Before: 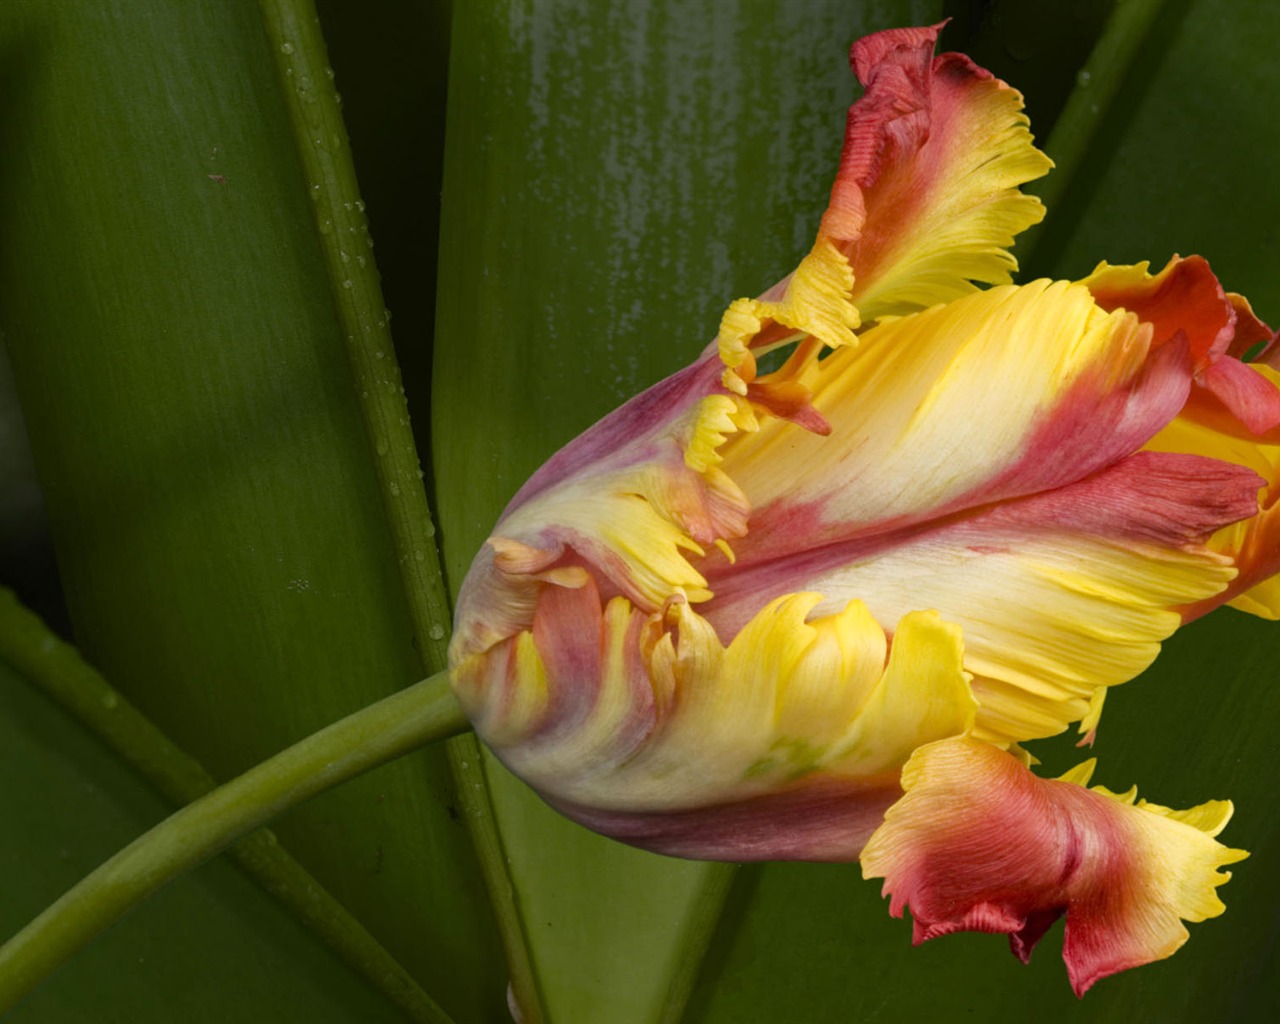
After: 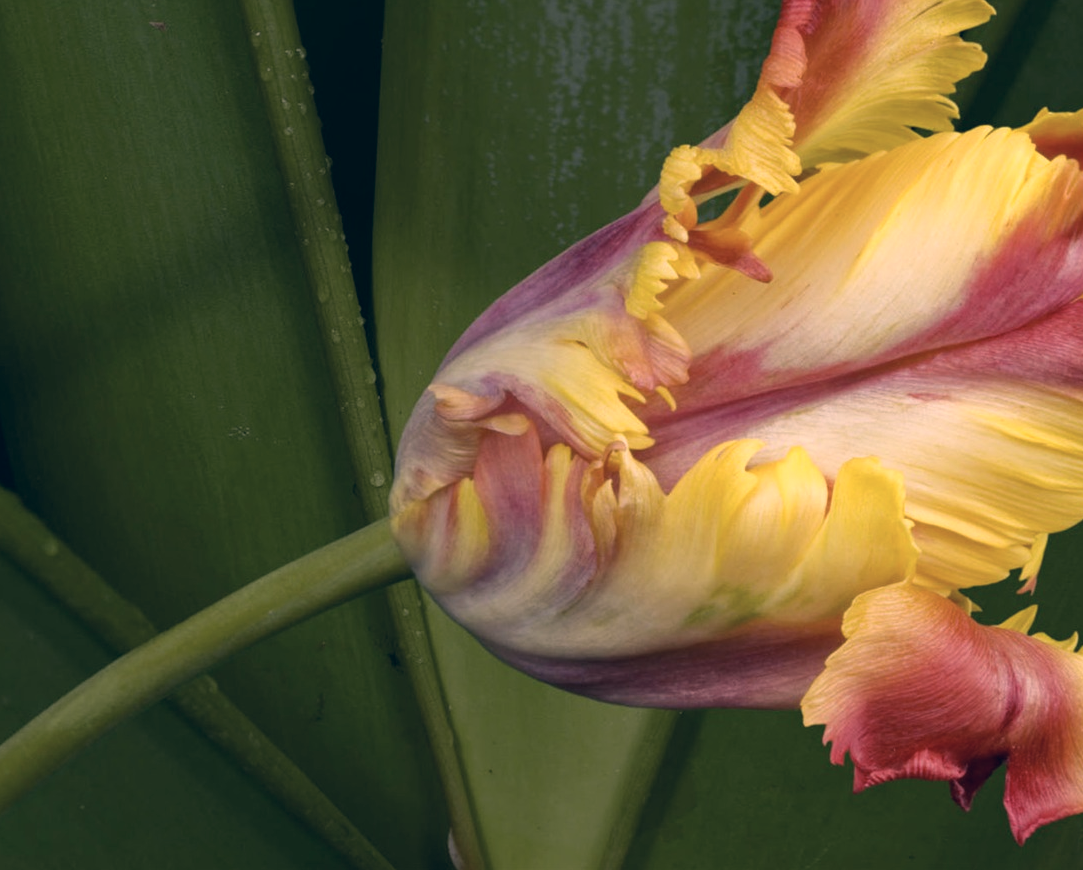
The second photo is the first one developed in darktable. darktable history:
tone equalizer: mask exposure compensation -0.486 EV
crop and rotate: left 4.677%, top 15.008%, right 10.664%
color correction: highlights a* 14.22, highlights b* 5.89, shadows a* -6.3, shadows b* -15.79, saturation 0.837
